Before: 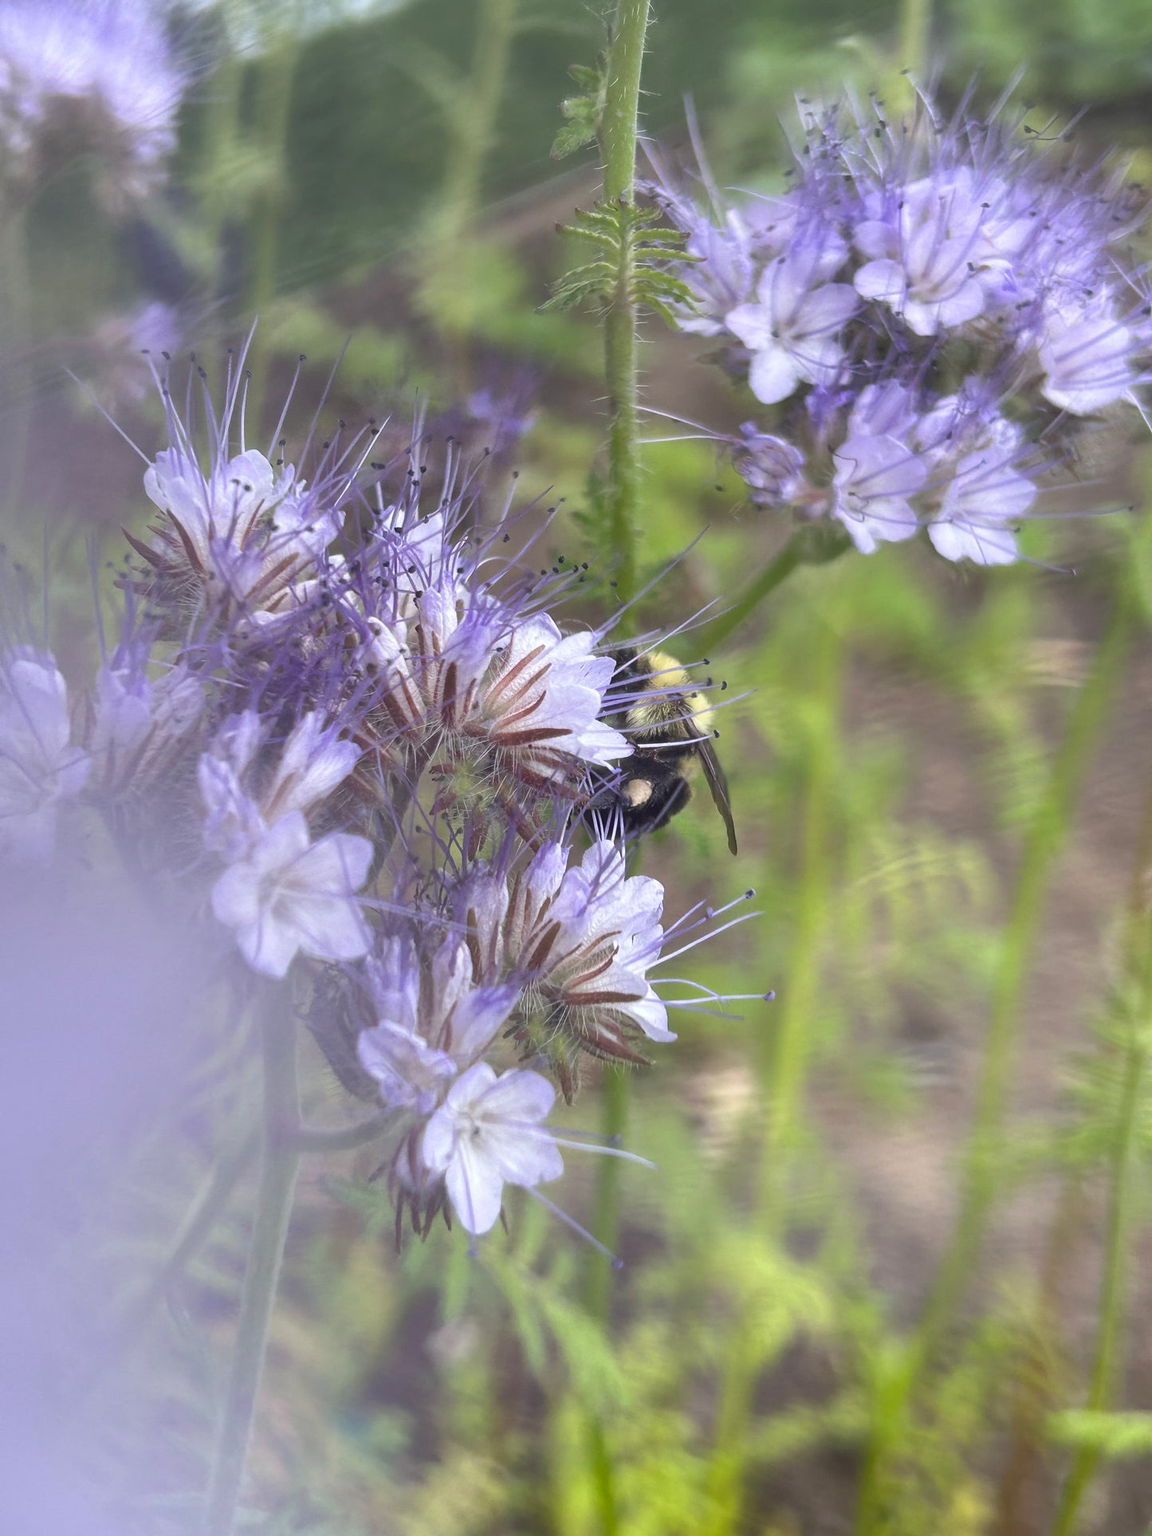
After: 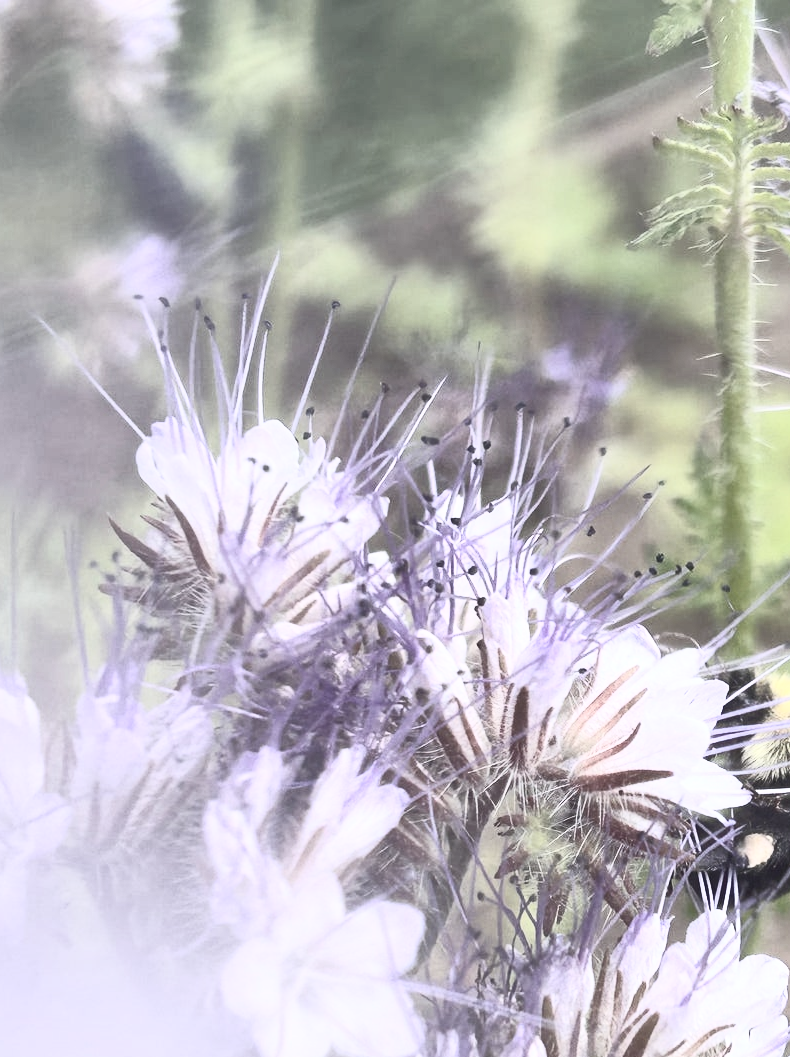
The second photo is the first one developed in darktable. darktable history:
contrast brightness saturation: contrast 0.57, brightness 0.57, saturation -0.34
crop and rotate: left 3.047%, top 7.509%, right 42.236%, bottom 37.598%
